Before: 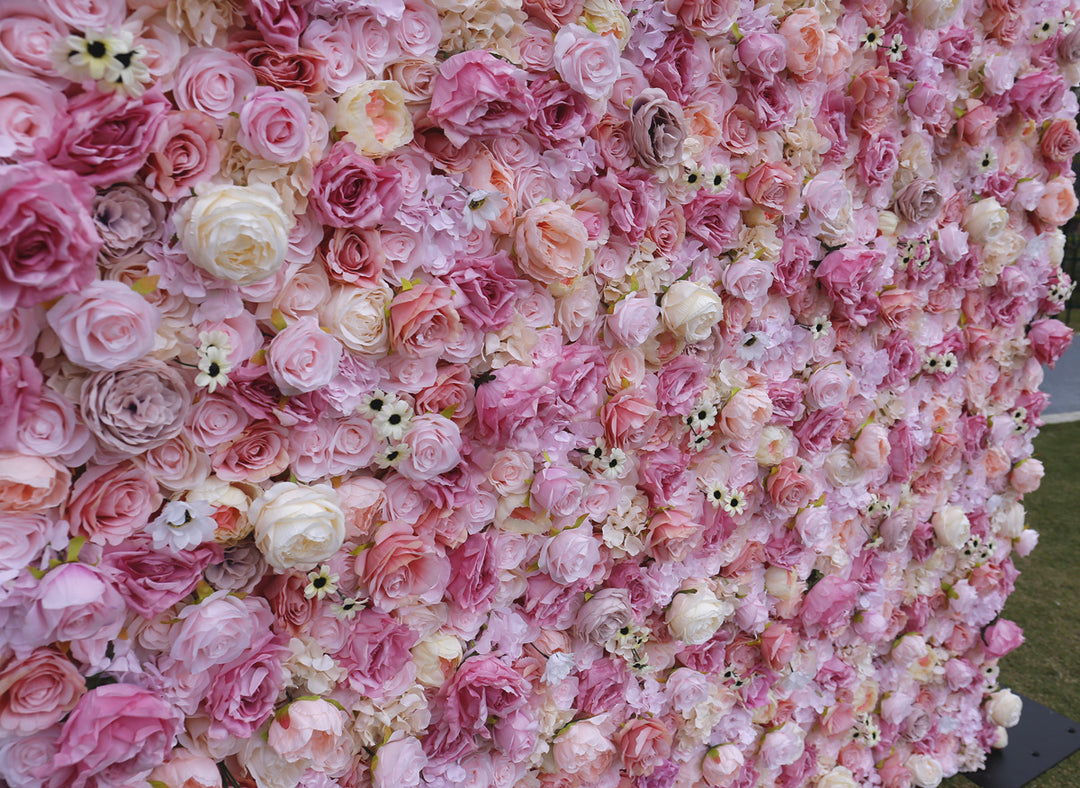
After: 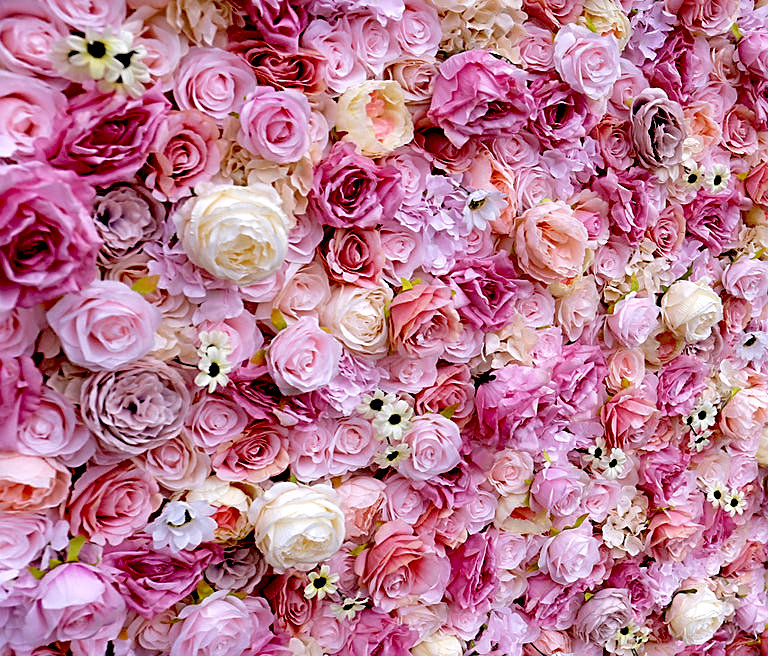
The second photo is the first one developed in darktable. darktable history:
velvia: strength 15%
crop: right 28.885%, bottom 16.626%
exposure: black level correction 0.04, exposure 0.5 EV, compensate highlight preservation false
sharpen: on, module defaults
